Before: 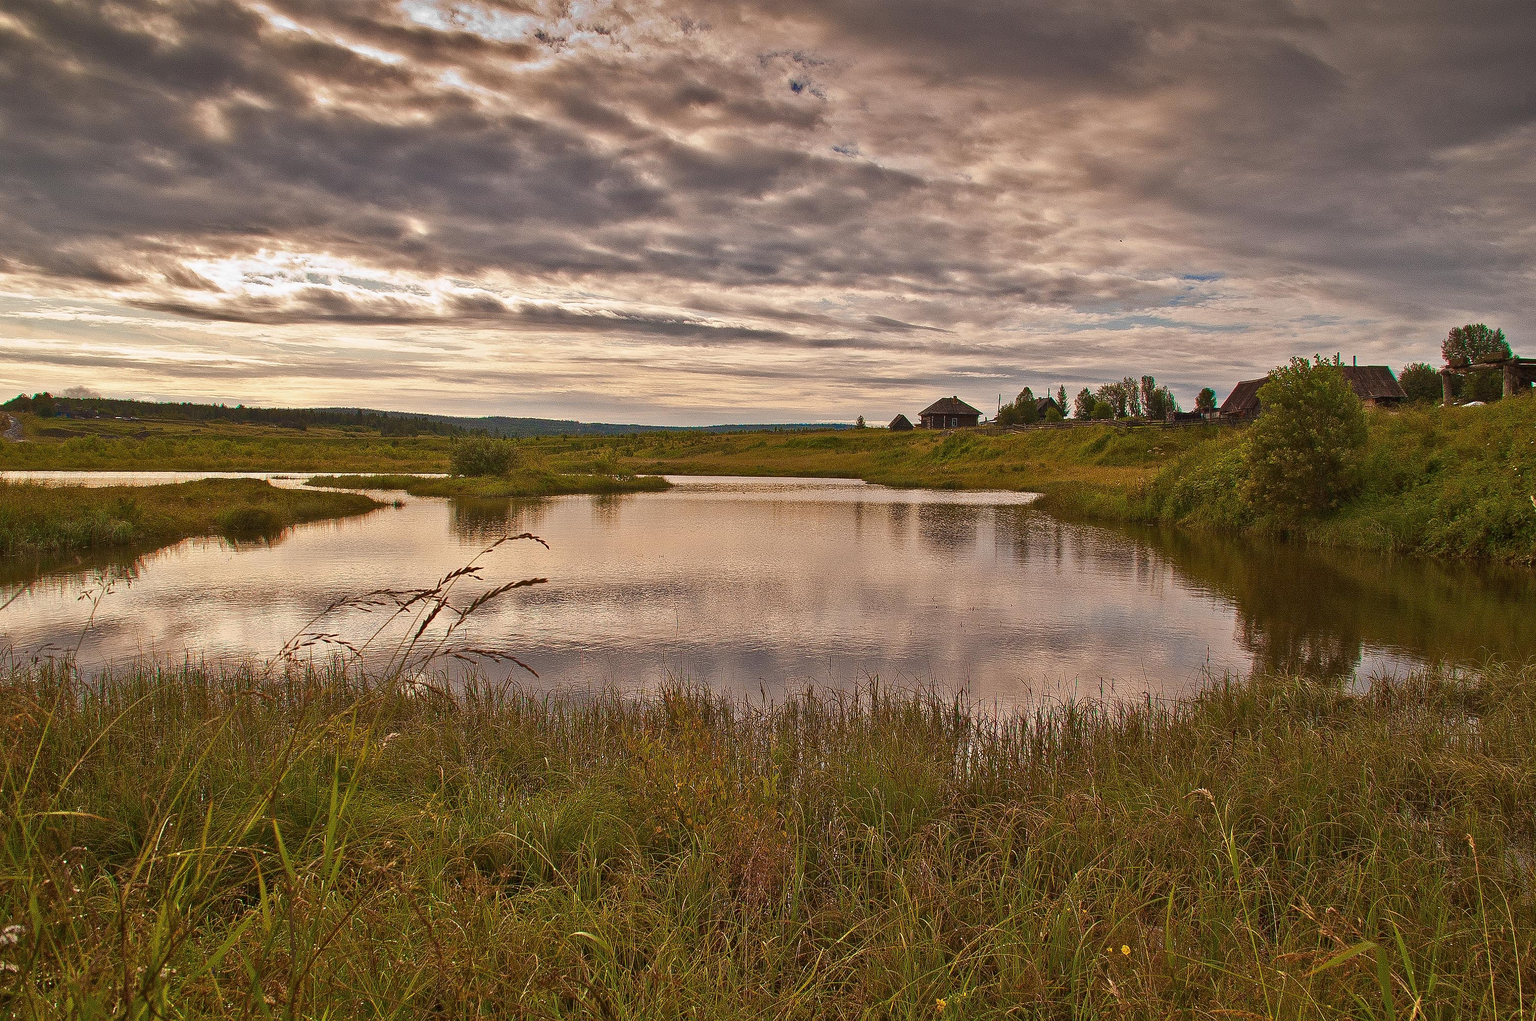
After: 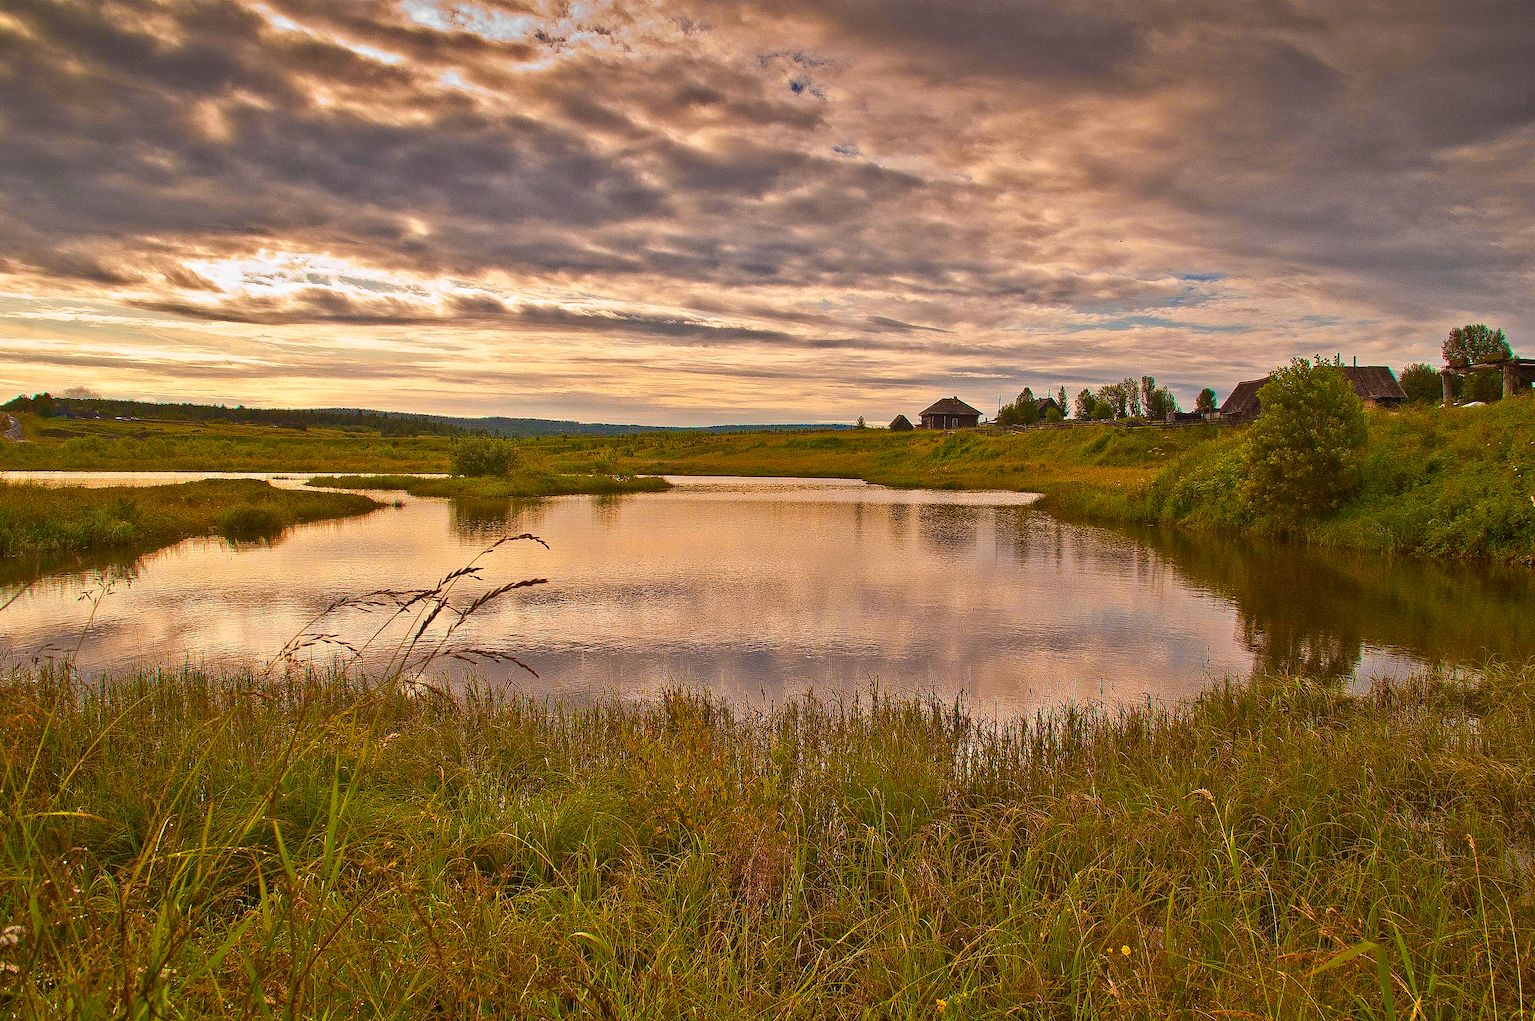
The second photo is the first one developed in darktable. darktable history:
velvia: on, module defaults
color zones: curves: ch0 [(0.224, 0.526) (0.75, 0.5)]; ch1 [(0.055, 0.526) (0.224, 0.761) (0.377, 0.526) (0.75, 0.5)]
